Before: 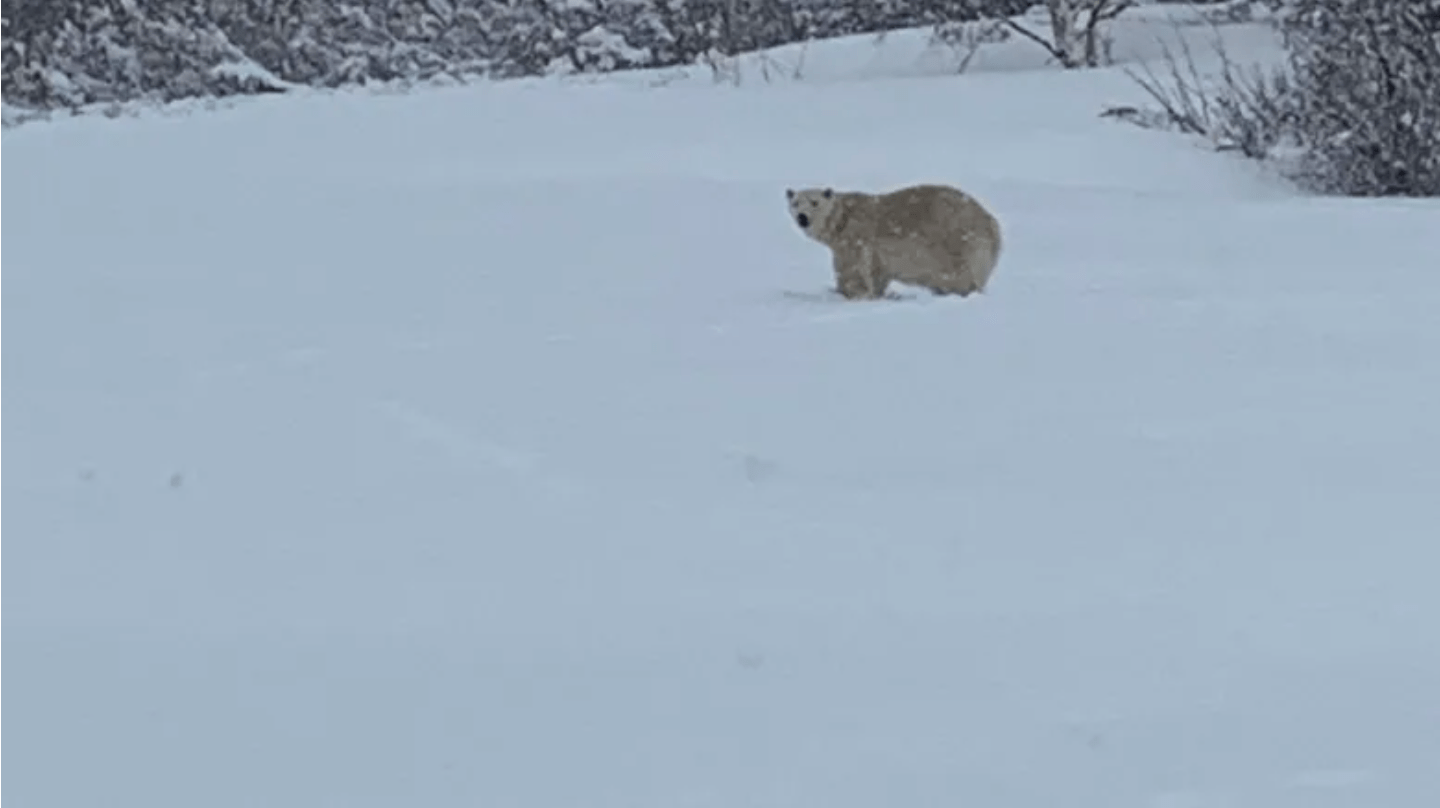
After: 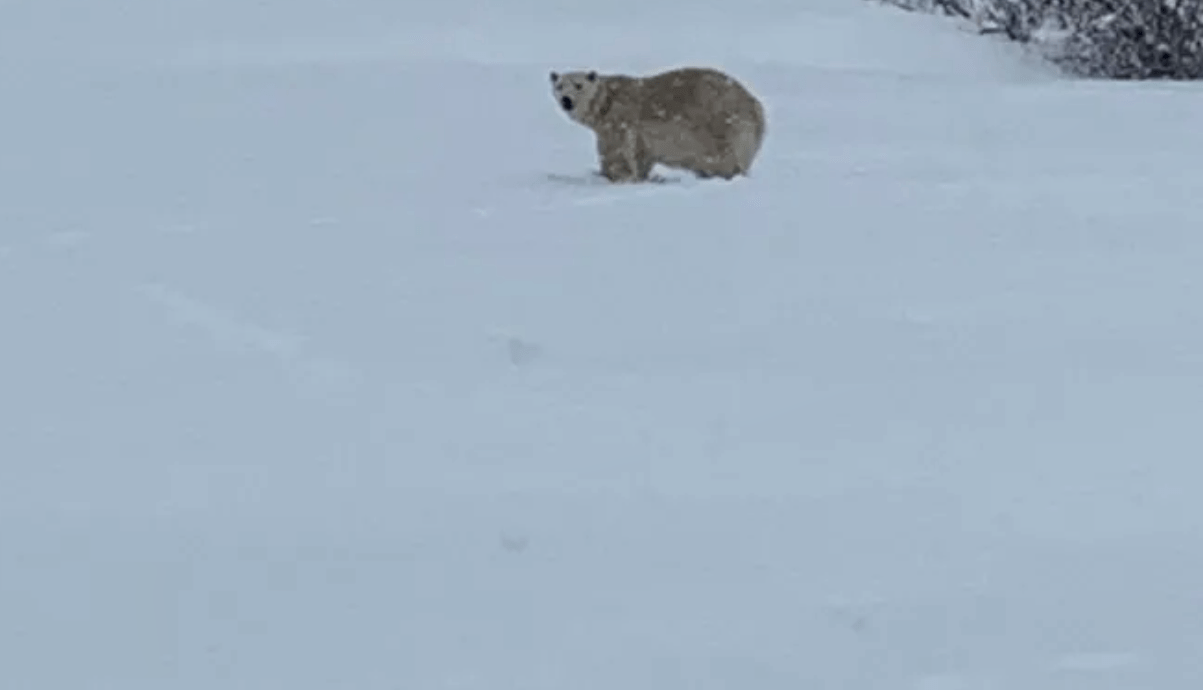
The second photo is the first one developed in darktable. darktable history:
crop: left 16.451%, top 14.508%
local contrast: detail 130%
contrast equalizer: octaves 7, y [[0.5, 0.5, 0.472, 0.5, 0.5, 0.5], [0.5 ×6], [0.5 ×6], [0 ×6], [0 ×6]], mix 0.142
